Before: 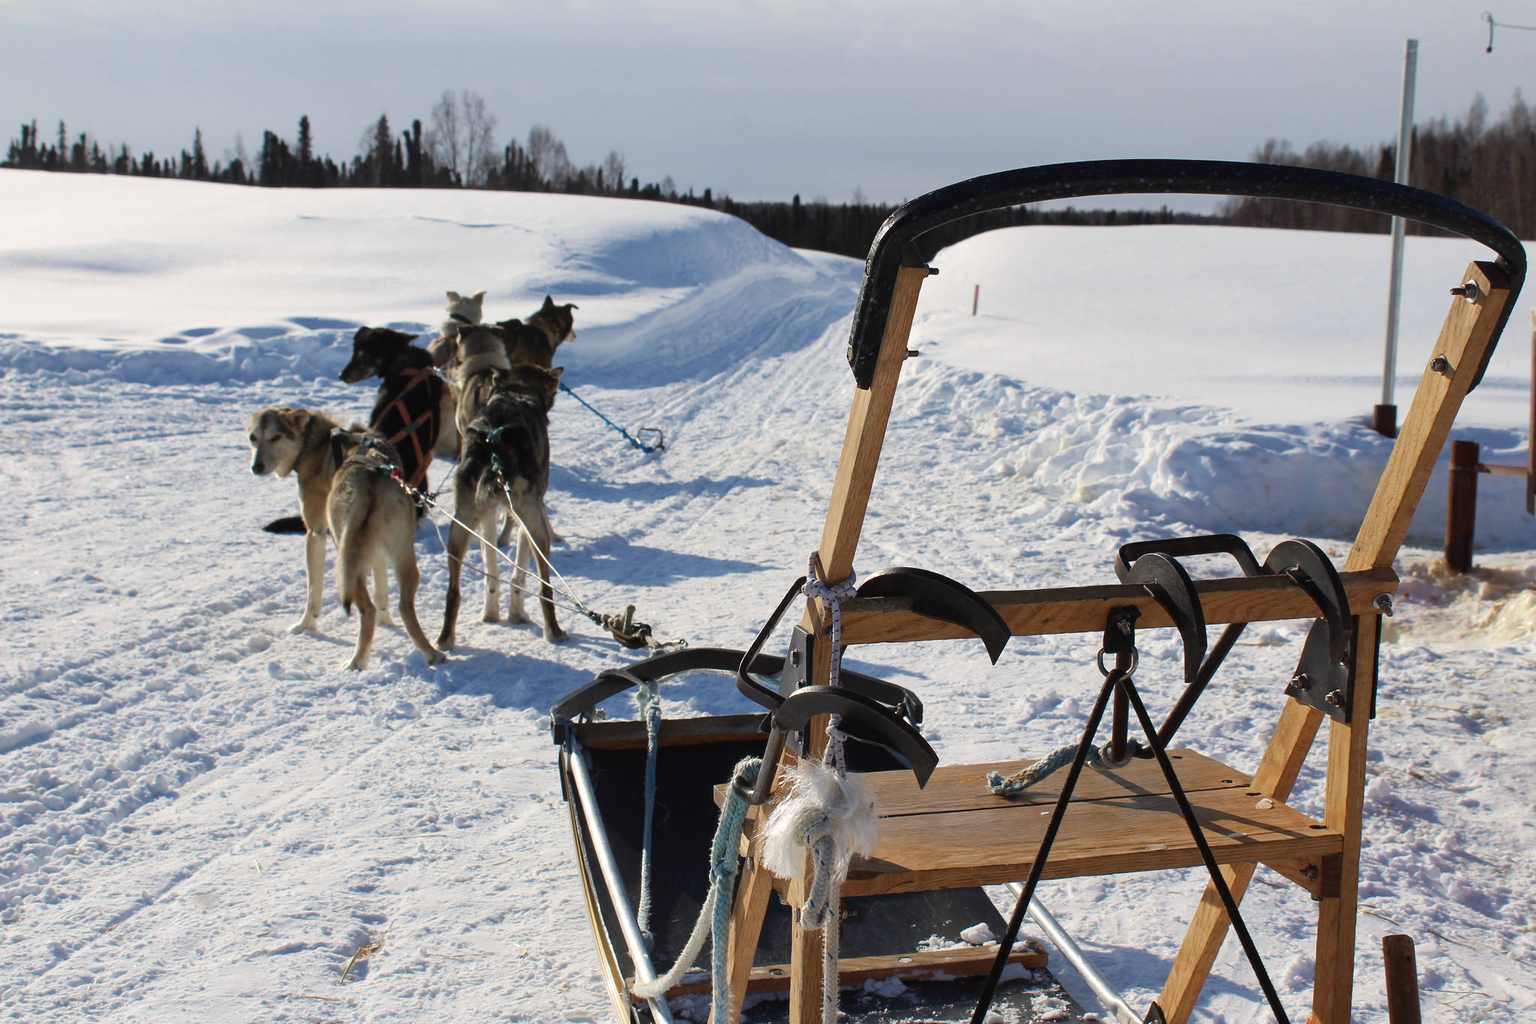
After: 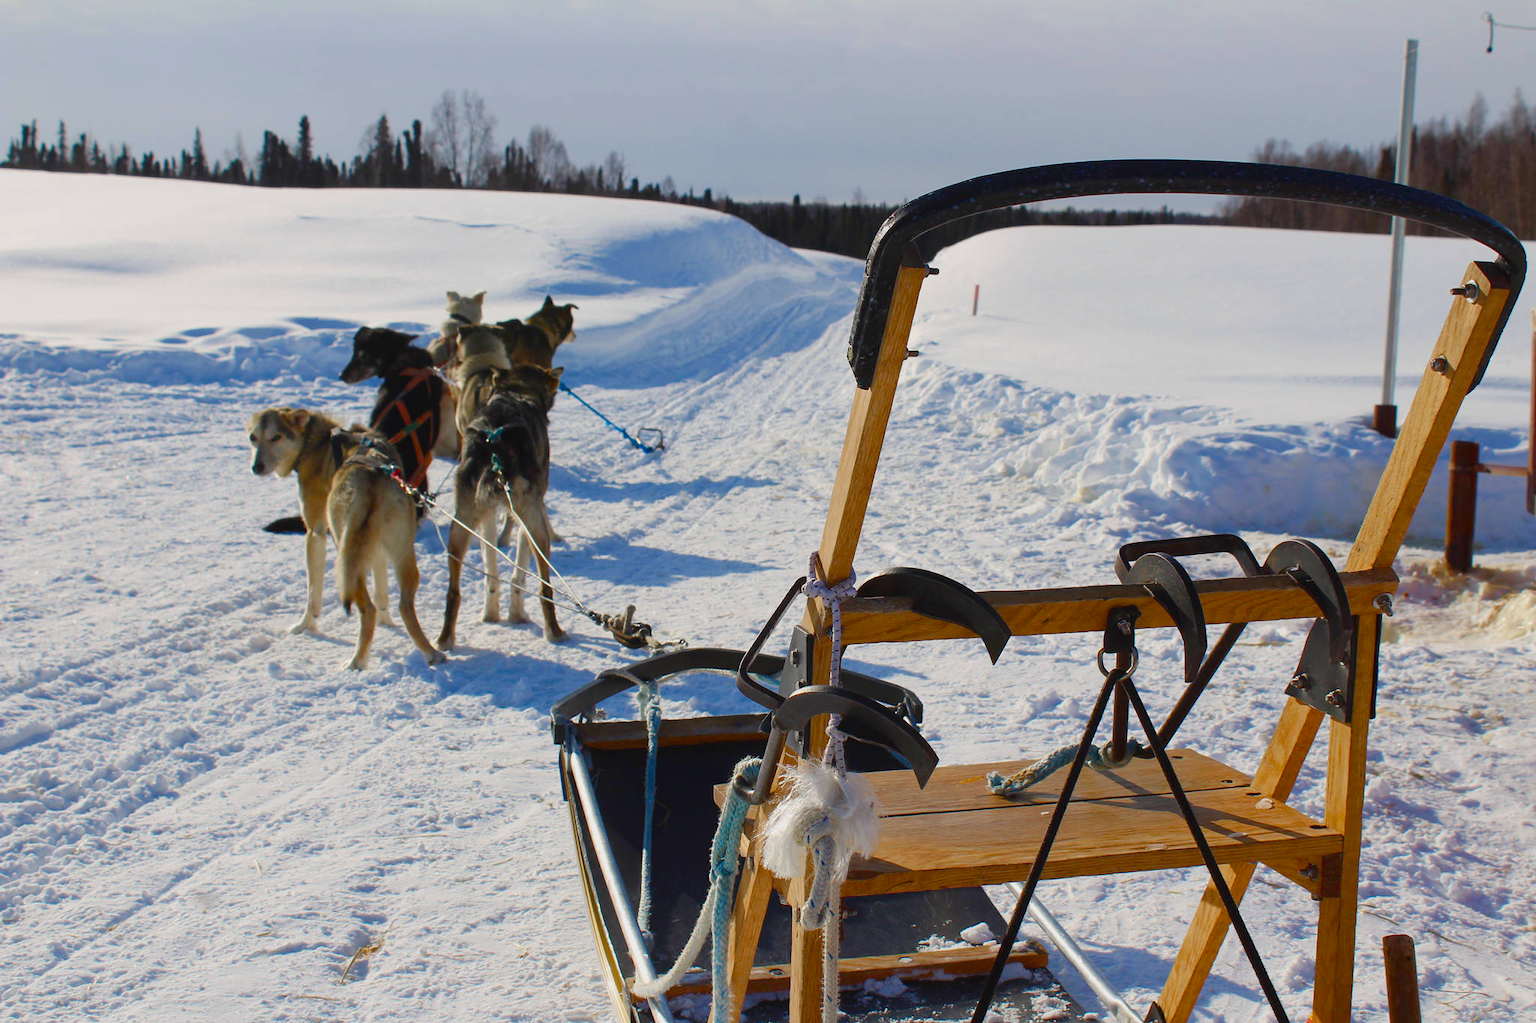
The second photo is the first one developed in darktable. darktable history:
color balance rgb: perceptual saturation grading › global saturation 35.143%, perceptual saturation grading › highlights -25.752%, perceptual saturation grading › shadows 49.555%, contrast -10.533%
